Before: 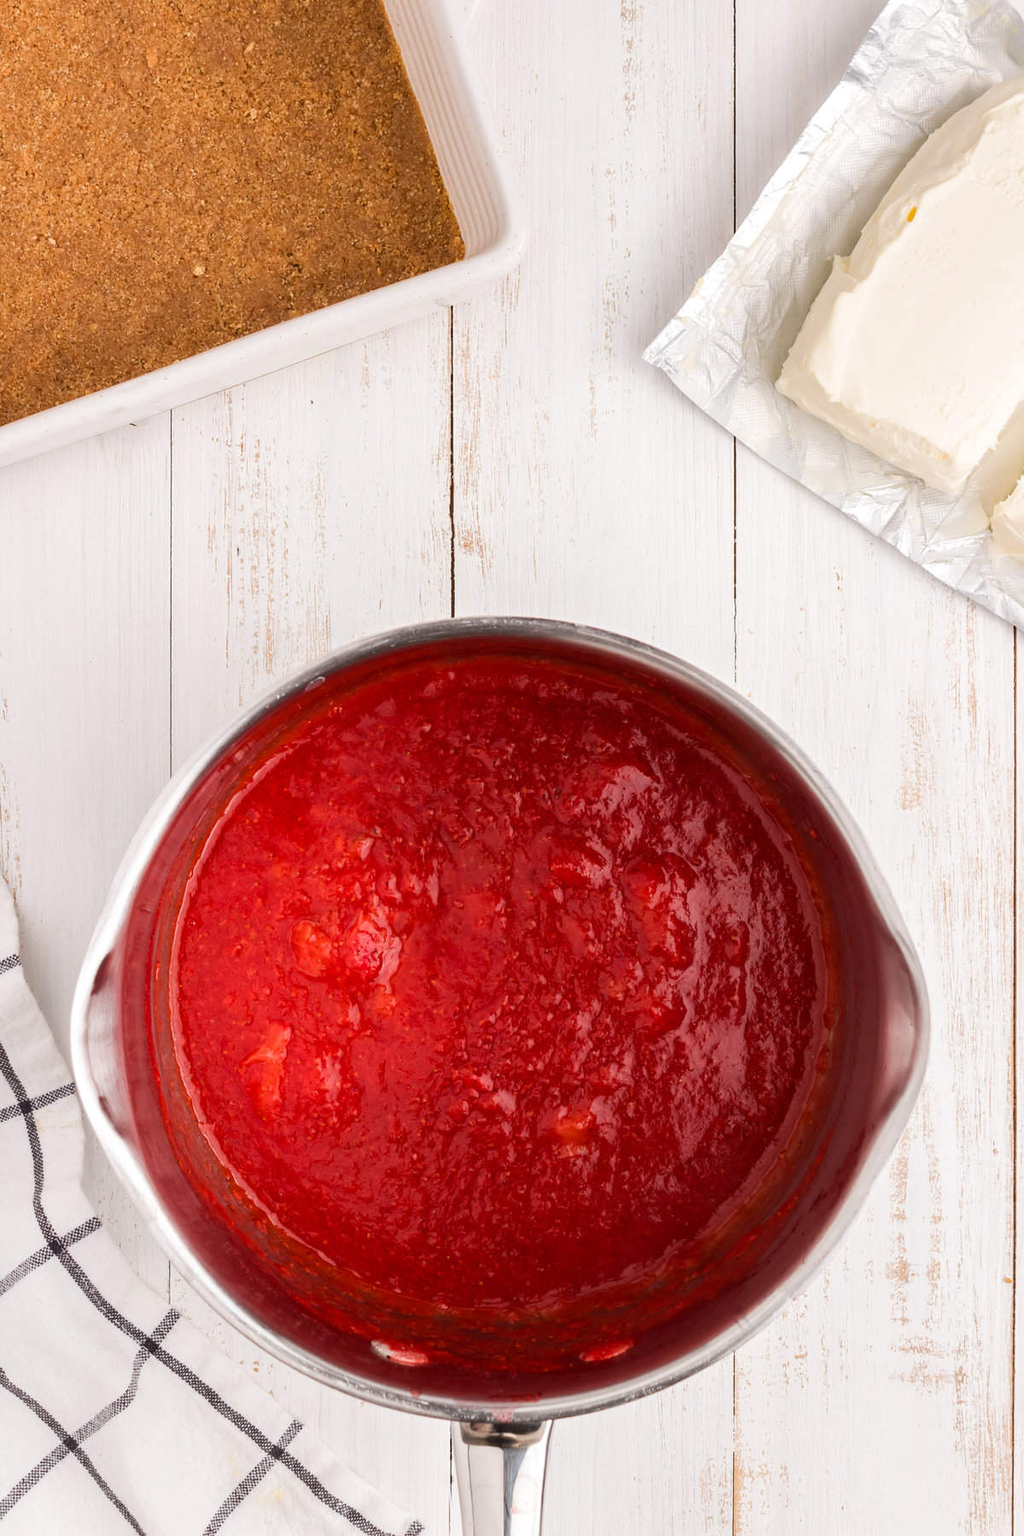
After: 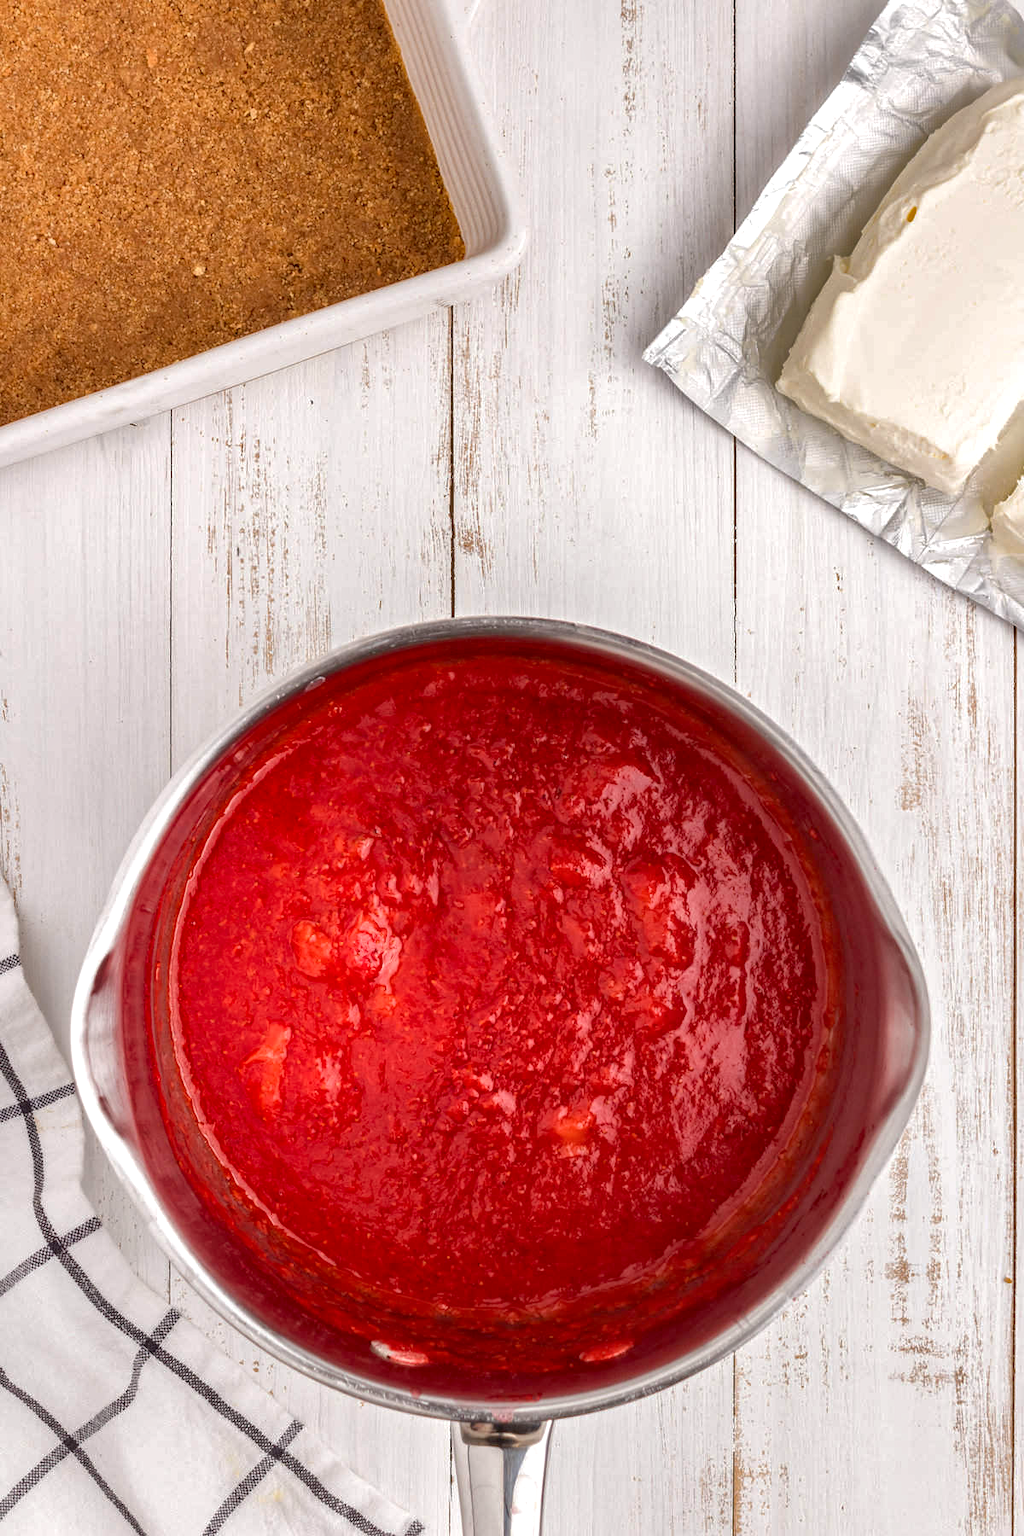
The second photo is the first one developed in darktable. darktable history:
tone equalizer: -7 EV 0.154 EV, -6 EV 0.569 EV, -5 EV 1.19 EV, -4 EV 1.31 EV, -3 EV 1.18 EV, -2 EV 0.6 EV, -1 EV 0.156 EV, smoothing diameter 24.9%, edges refinement/feathering 8.8, preserve details guided filter
shadows and highlights: on, module defaults
local contrast: detail 150%
